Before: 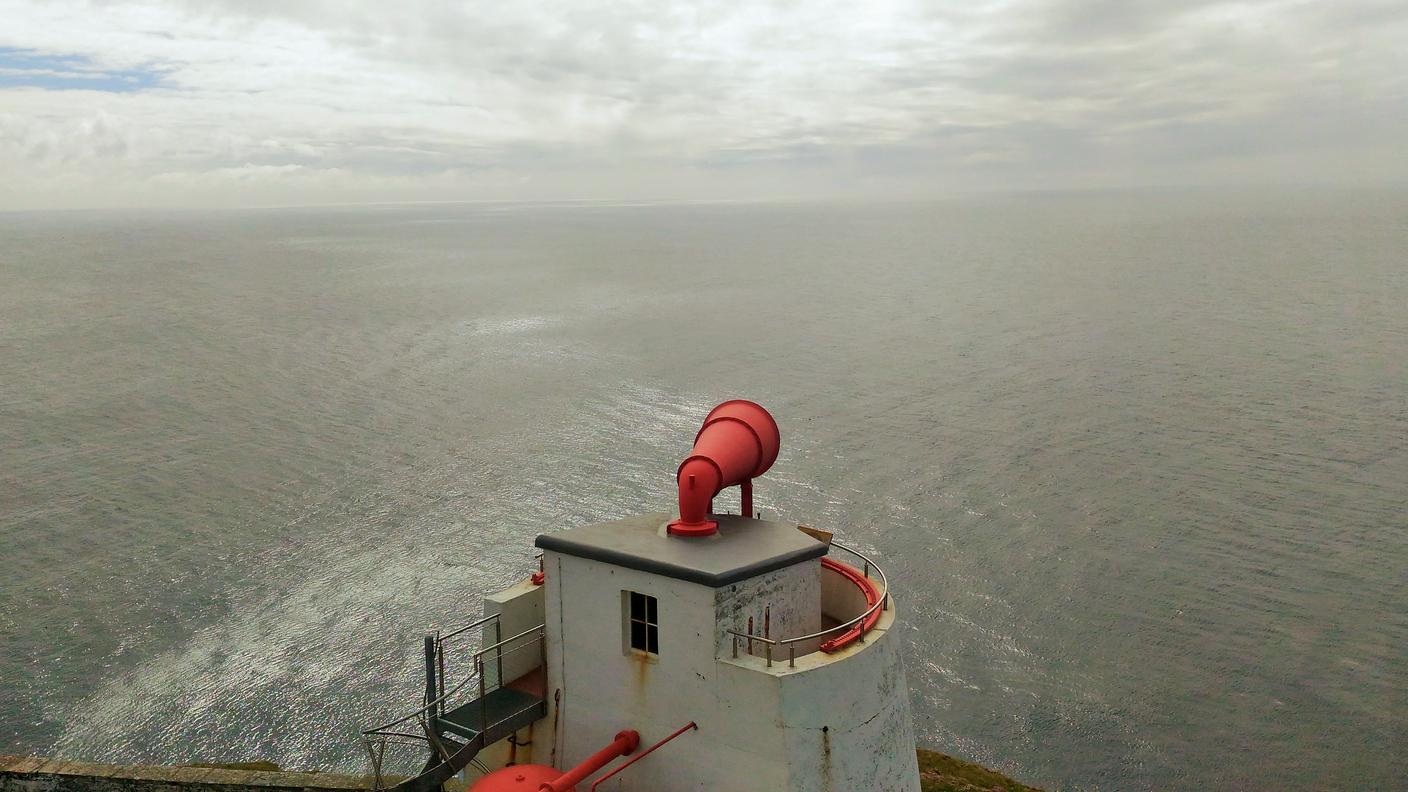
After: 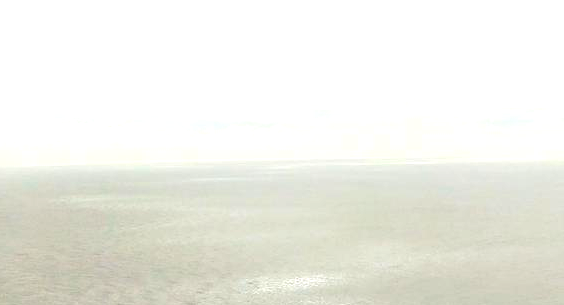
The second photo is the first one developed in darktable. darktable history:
exposure: black level correction 0, exposure 0.938 EV, compensate highlight preservation false
crop: left 15.532%, top 5.424%, right 44.383%, bottom 56.057%
